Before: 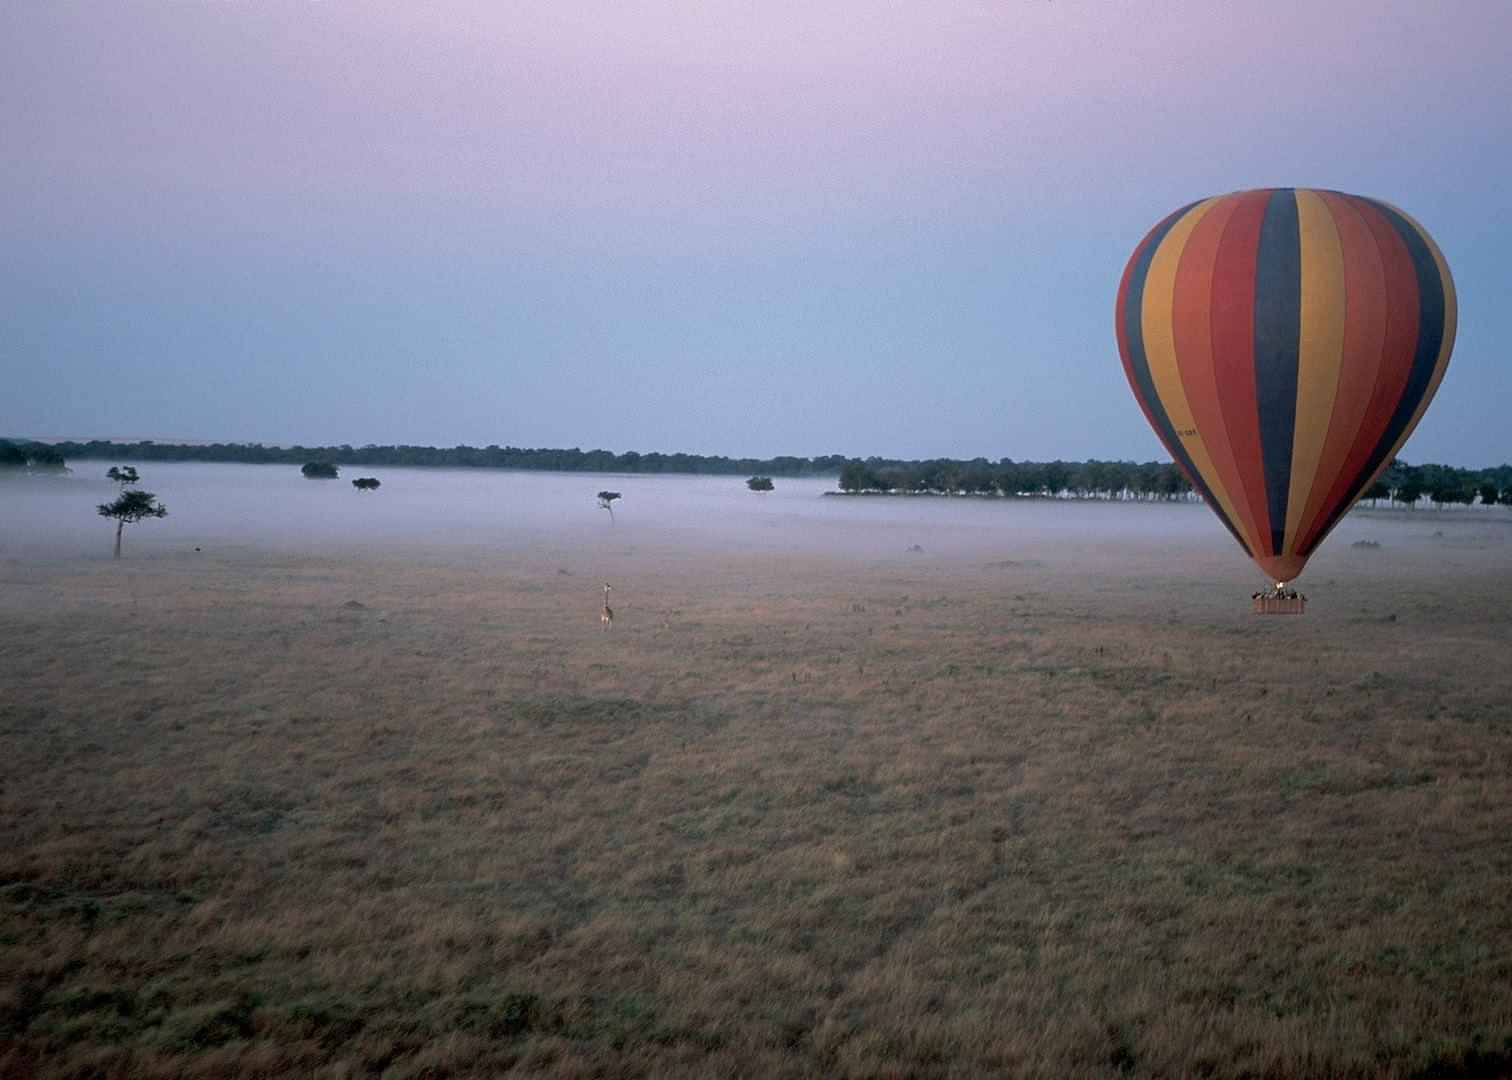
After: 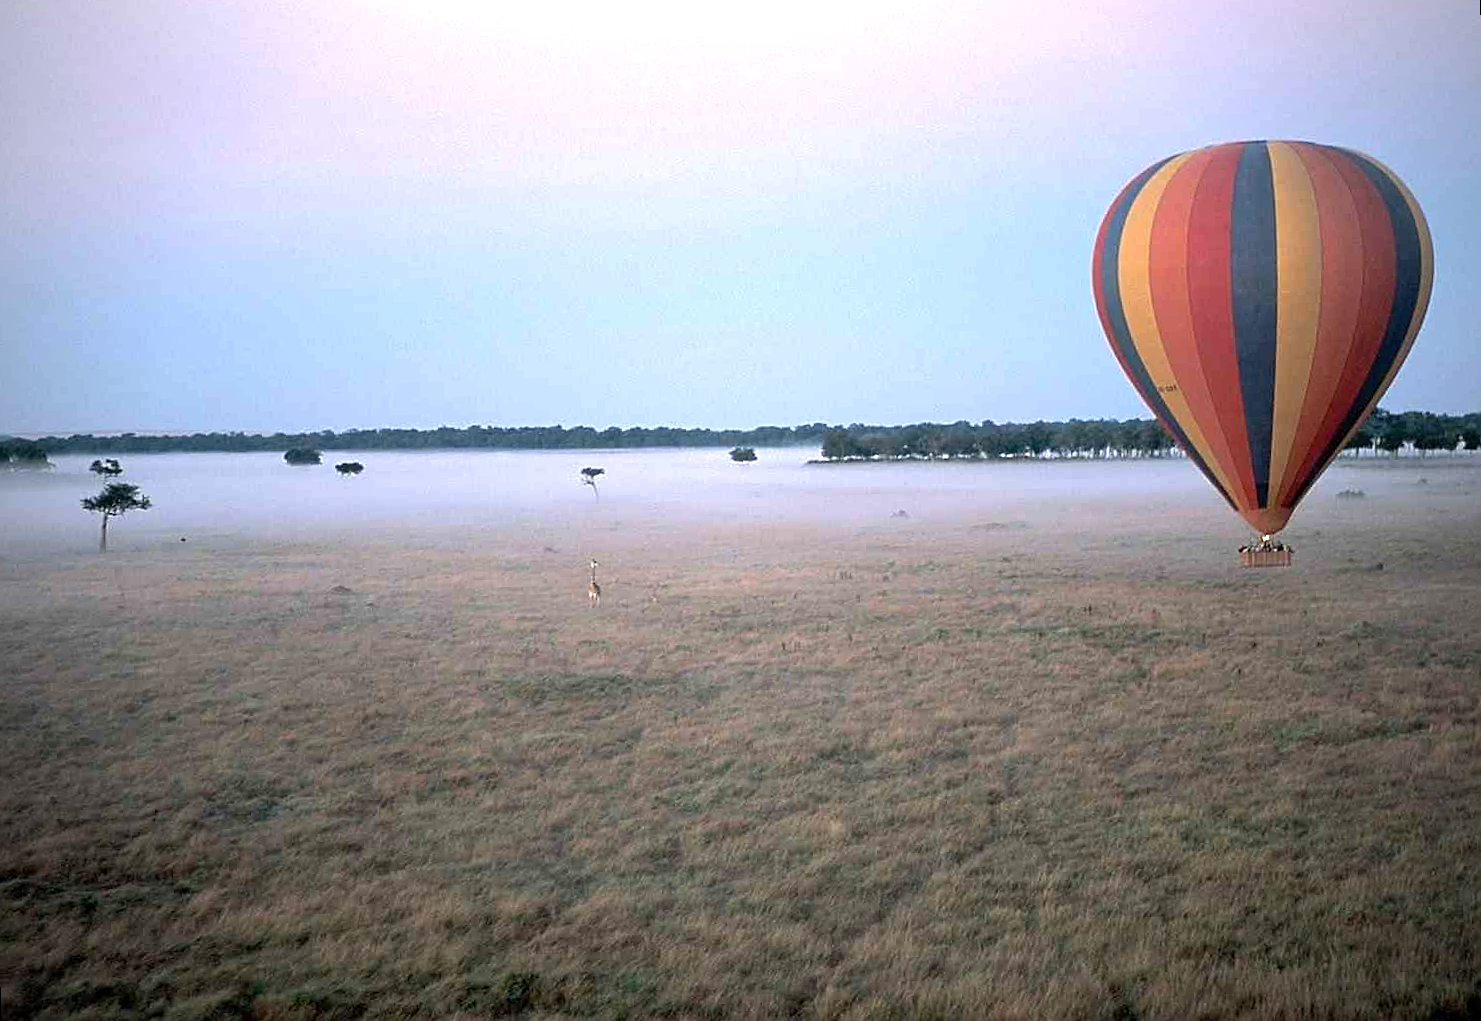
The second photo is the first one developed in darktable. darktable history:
vignetting: fall-off radius 63.6%
sharpen: on, module defaults
rotate and perspective: rotation -2°, crop left 0.022, crop right 0.978, crop top 0.049, crop bottom 0.951
exposure: exposure 0.943 EV, compensate highlight preservation false
